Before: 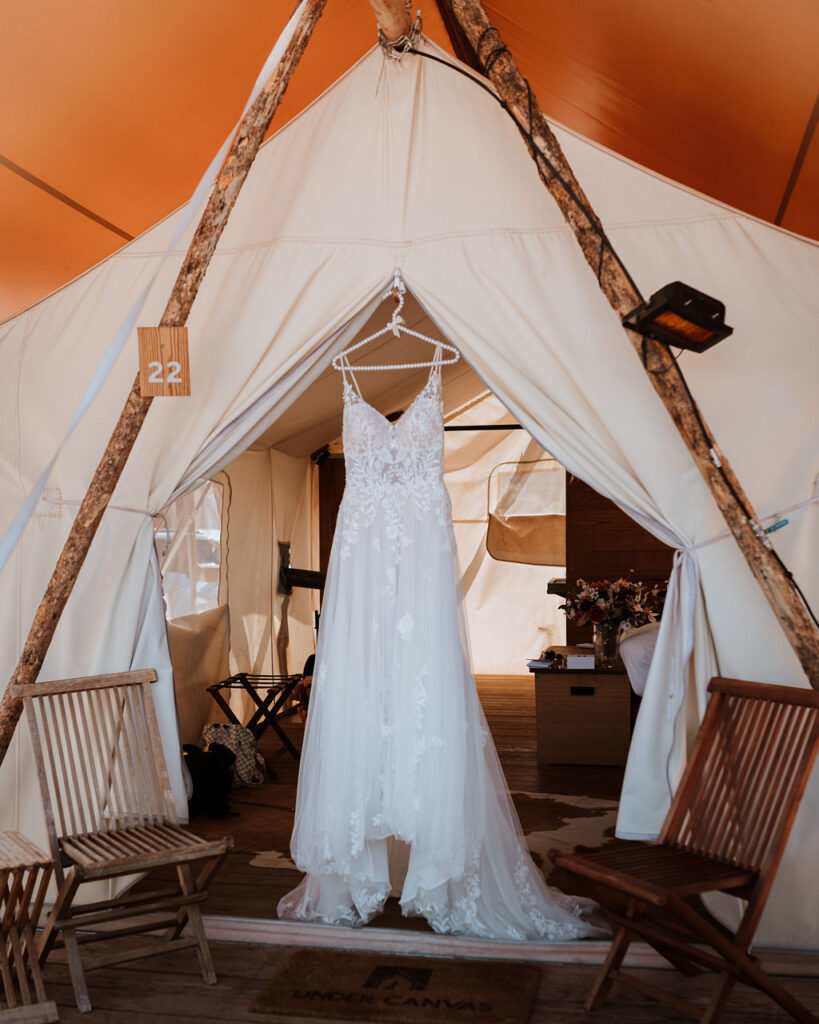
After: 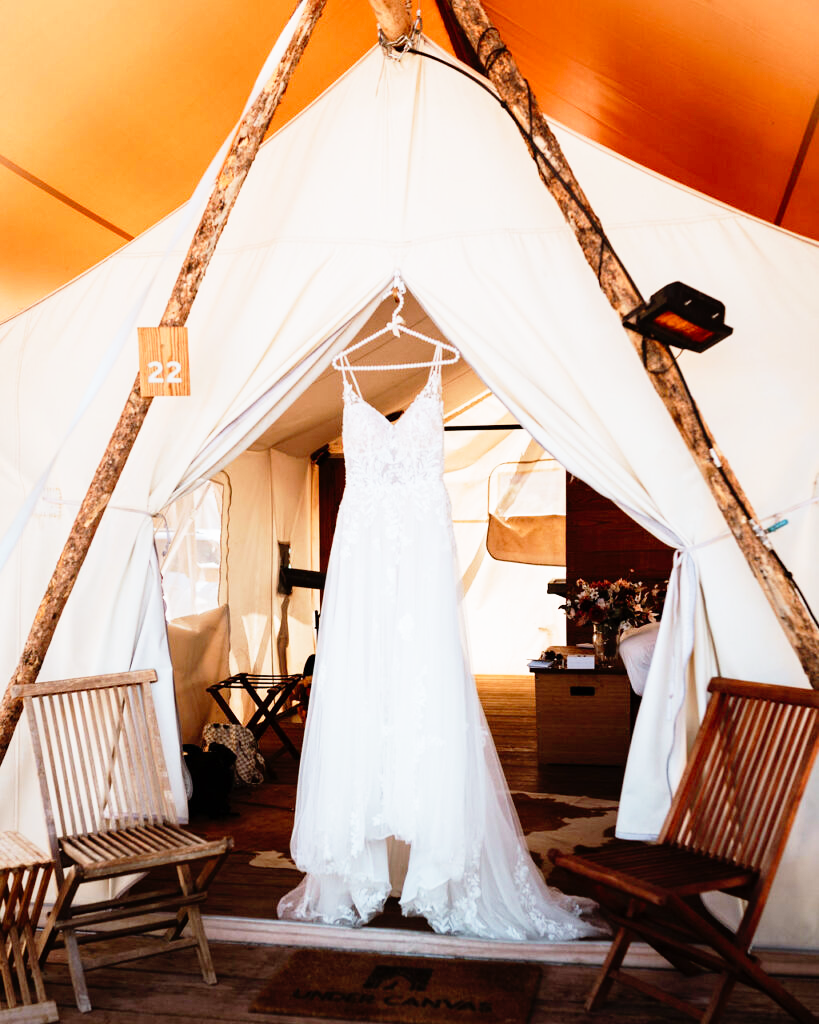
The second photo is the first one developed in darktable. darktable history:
base curve: curves: ch0 [(0, 0) (0.012, 0.01) (0.073, 0.168) (0.31, 0.711) (0.645, 0.957) (1, 1)], preserve colors none
